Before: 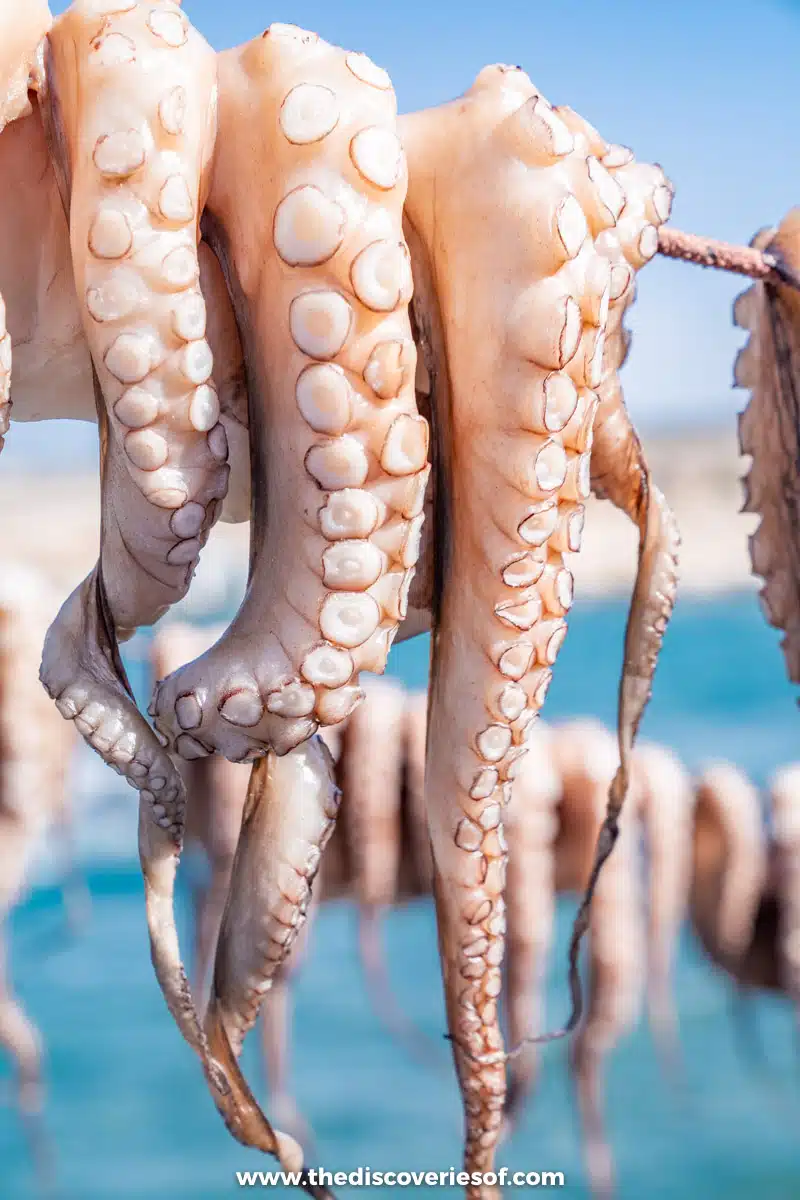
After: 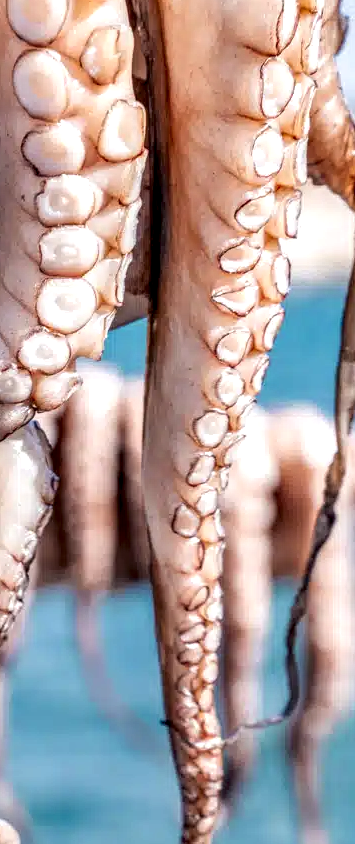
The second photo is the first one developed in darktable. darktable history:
local contrast: highlights 60%, shadows 60%, detail 160%
crop: left 35.432%, top 26.233%, right 20.145%, bottom 3.432%
